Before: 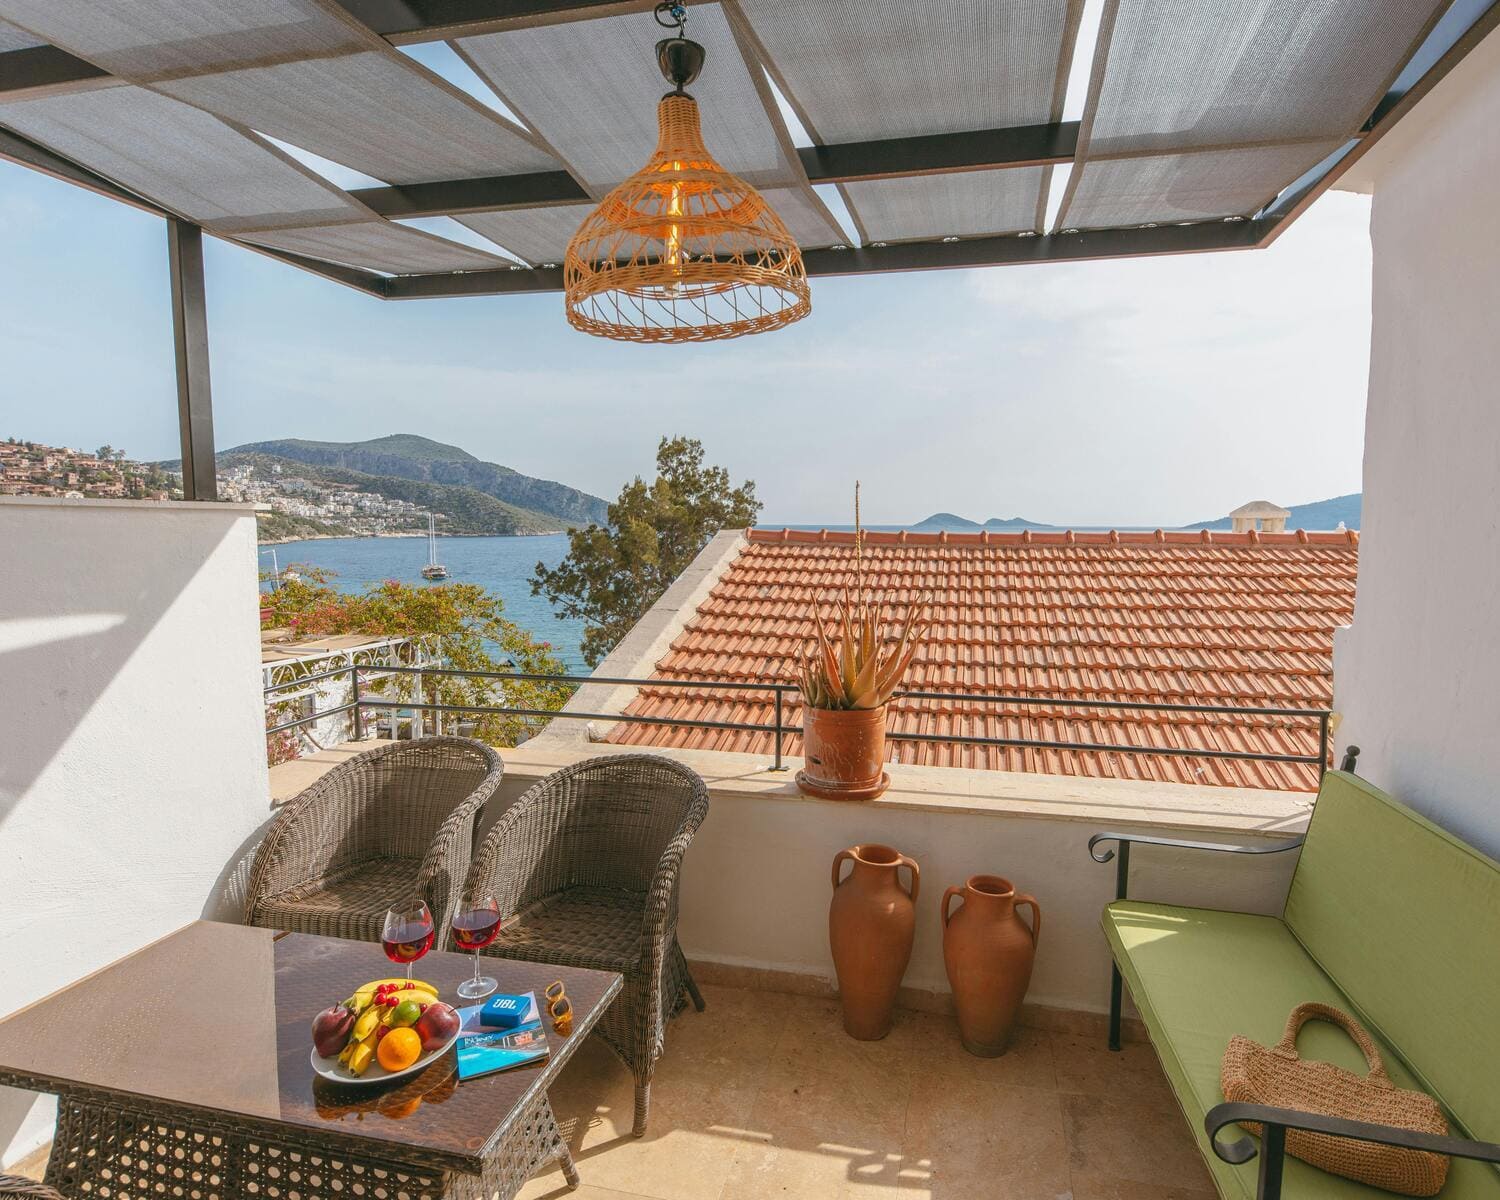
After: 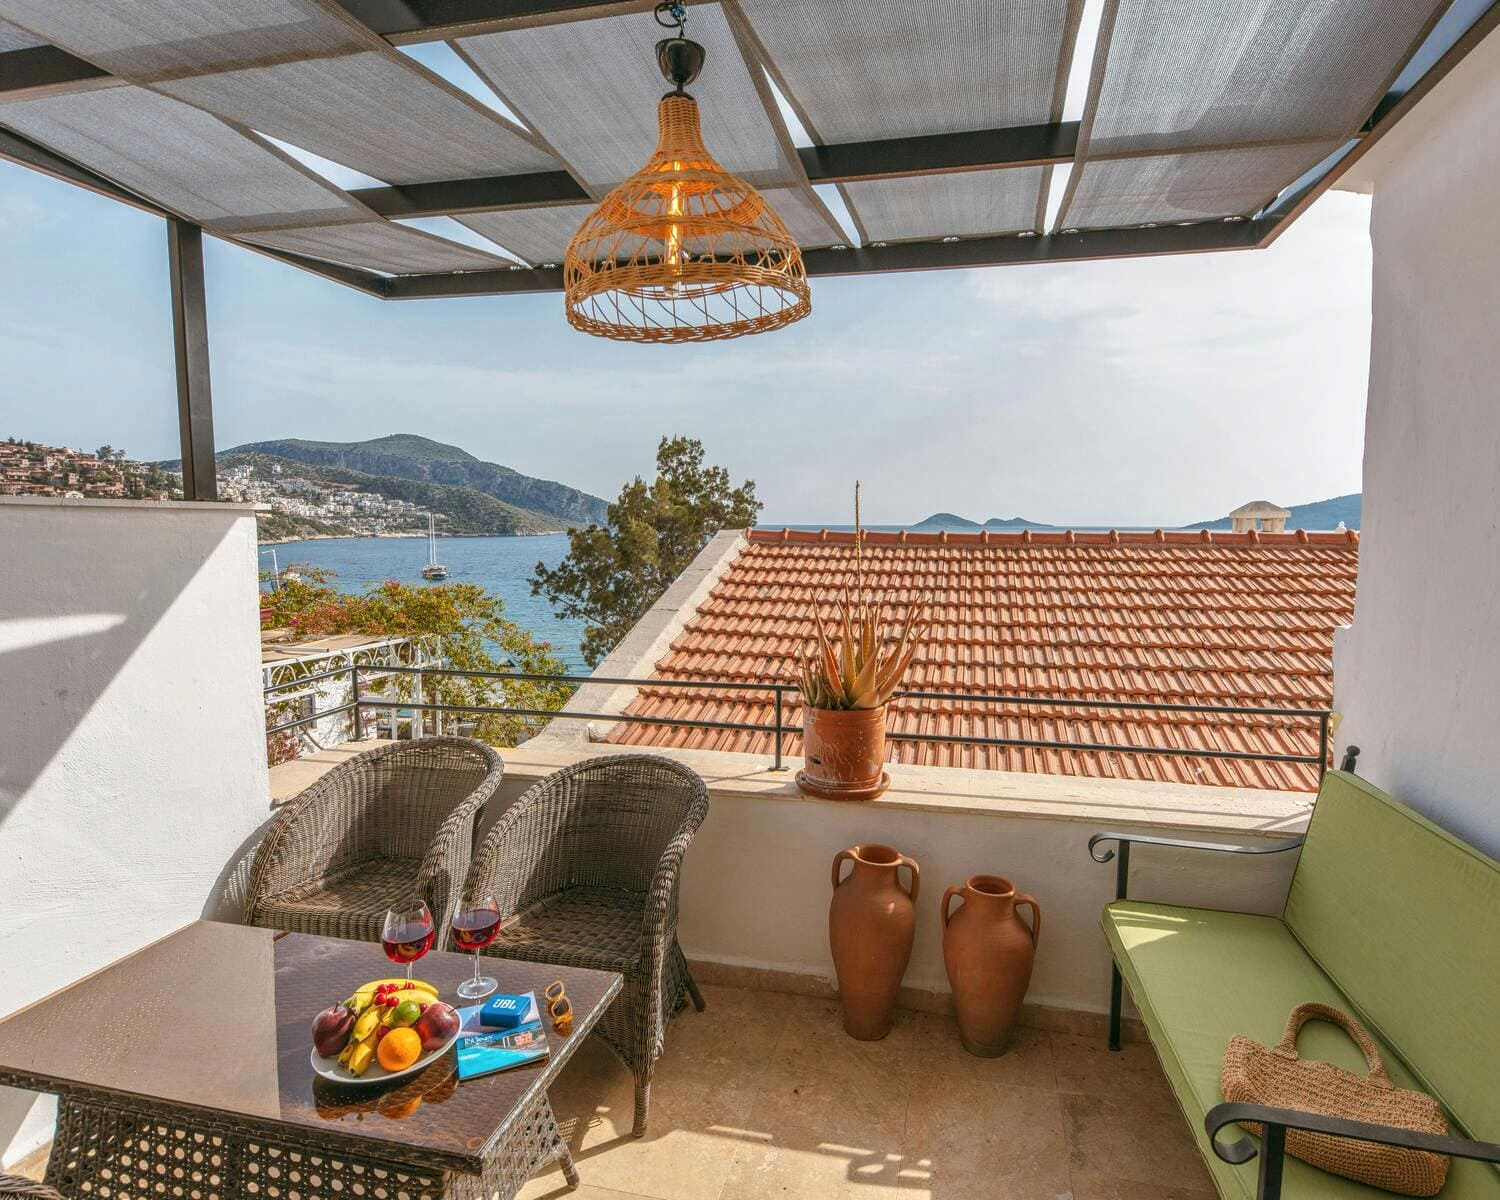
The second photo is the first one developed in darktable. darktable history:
shadows and highlights: white point adjustment 1, soften with gaussian
local contrast: on, module defaults
